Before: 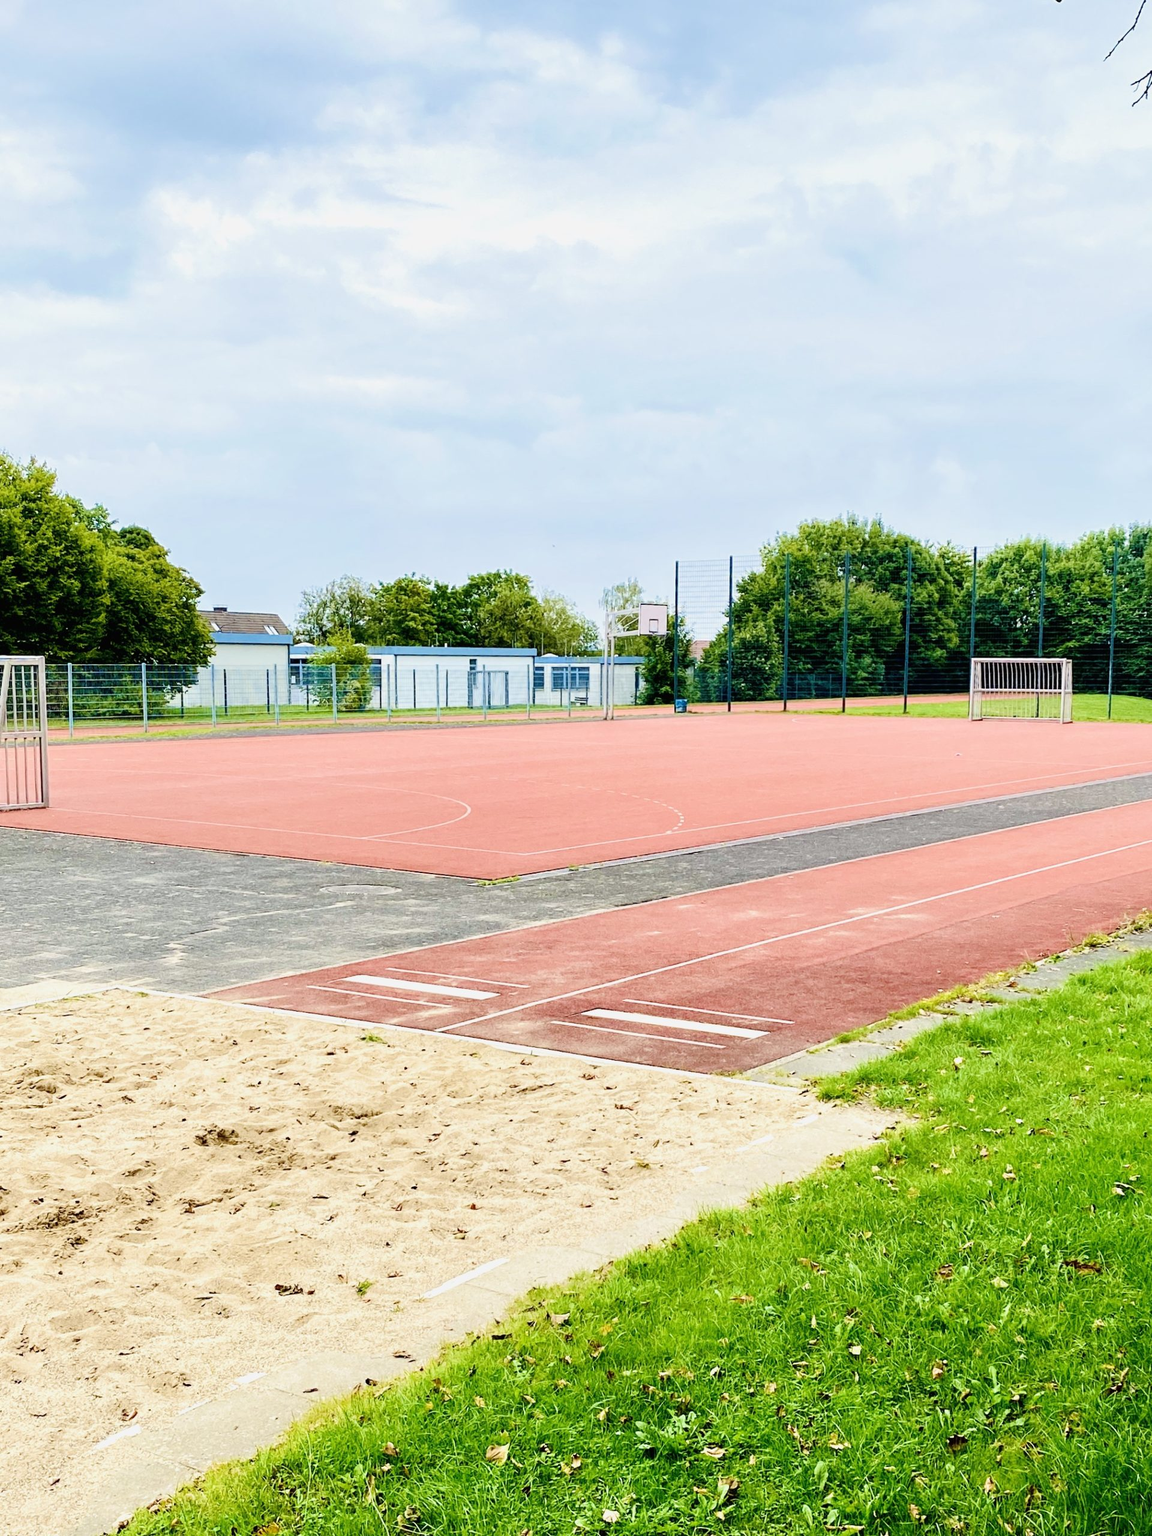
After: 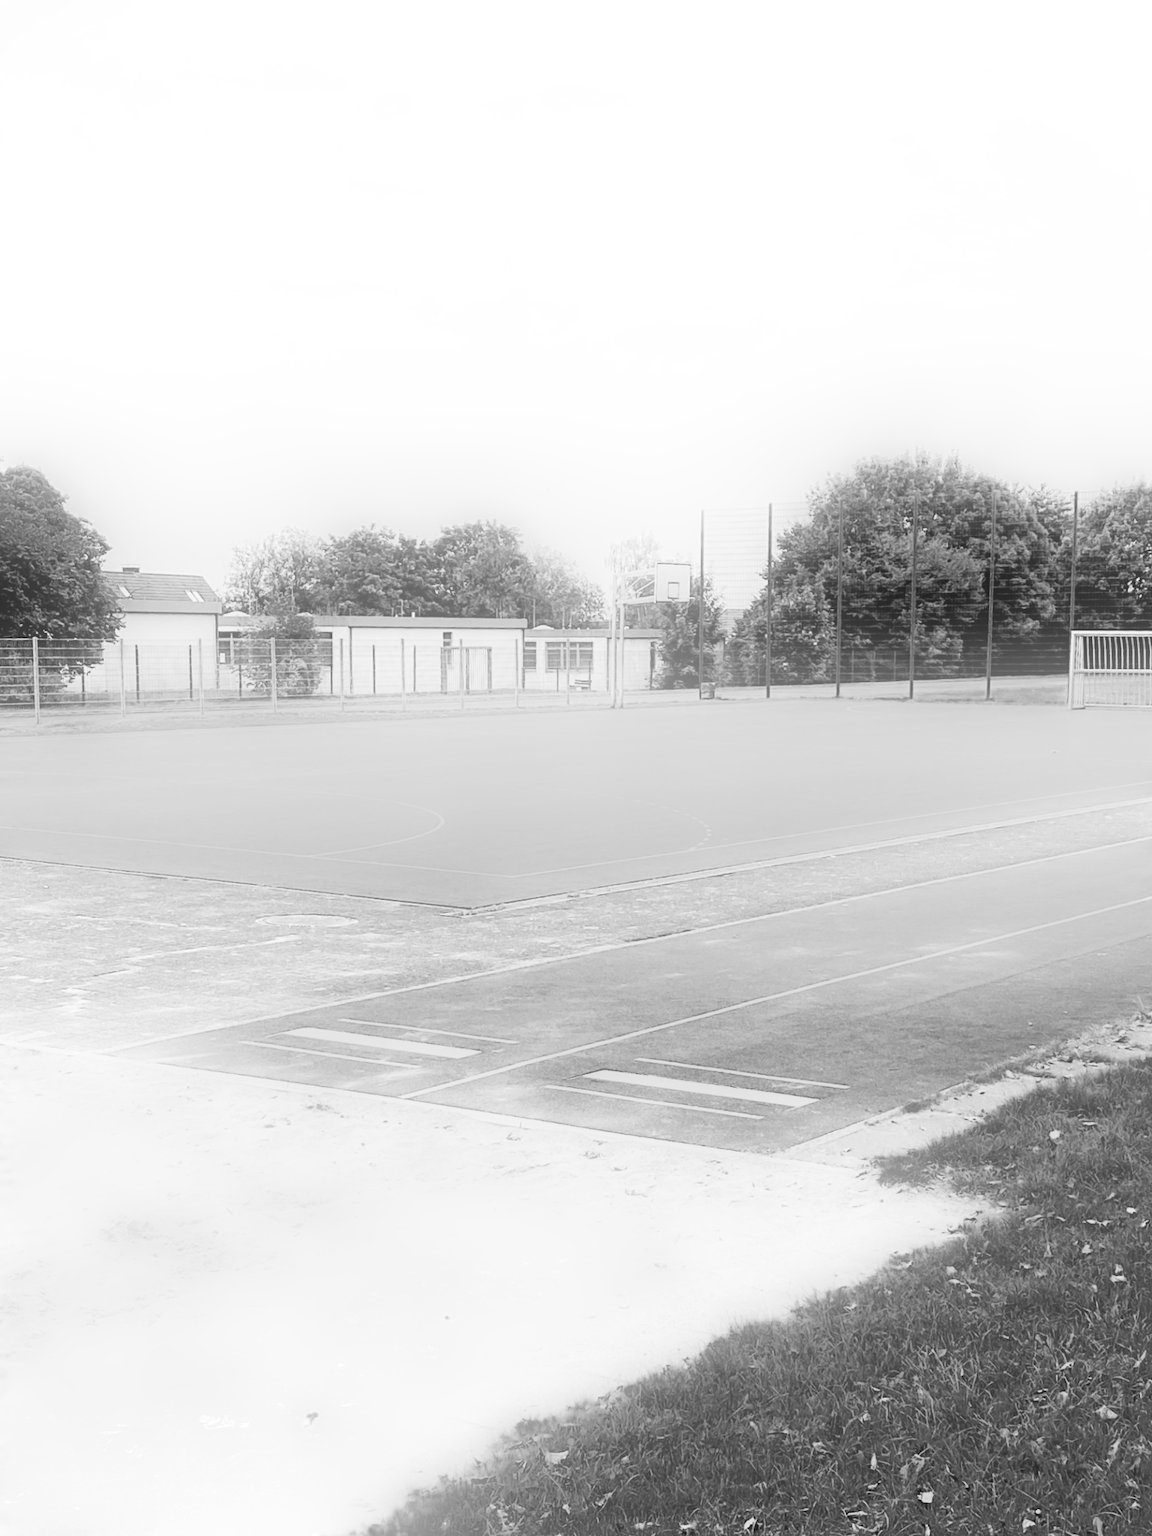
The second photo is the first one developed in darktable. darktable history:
bloom: on, module defaults
crop and rotate: left 10.071%, top 10.071%, right 10.02%, bottom 10.02%
monochrome: a -11.7, b 1.62, size 0.5, highlights 0.38
